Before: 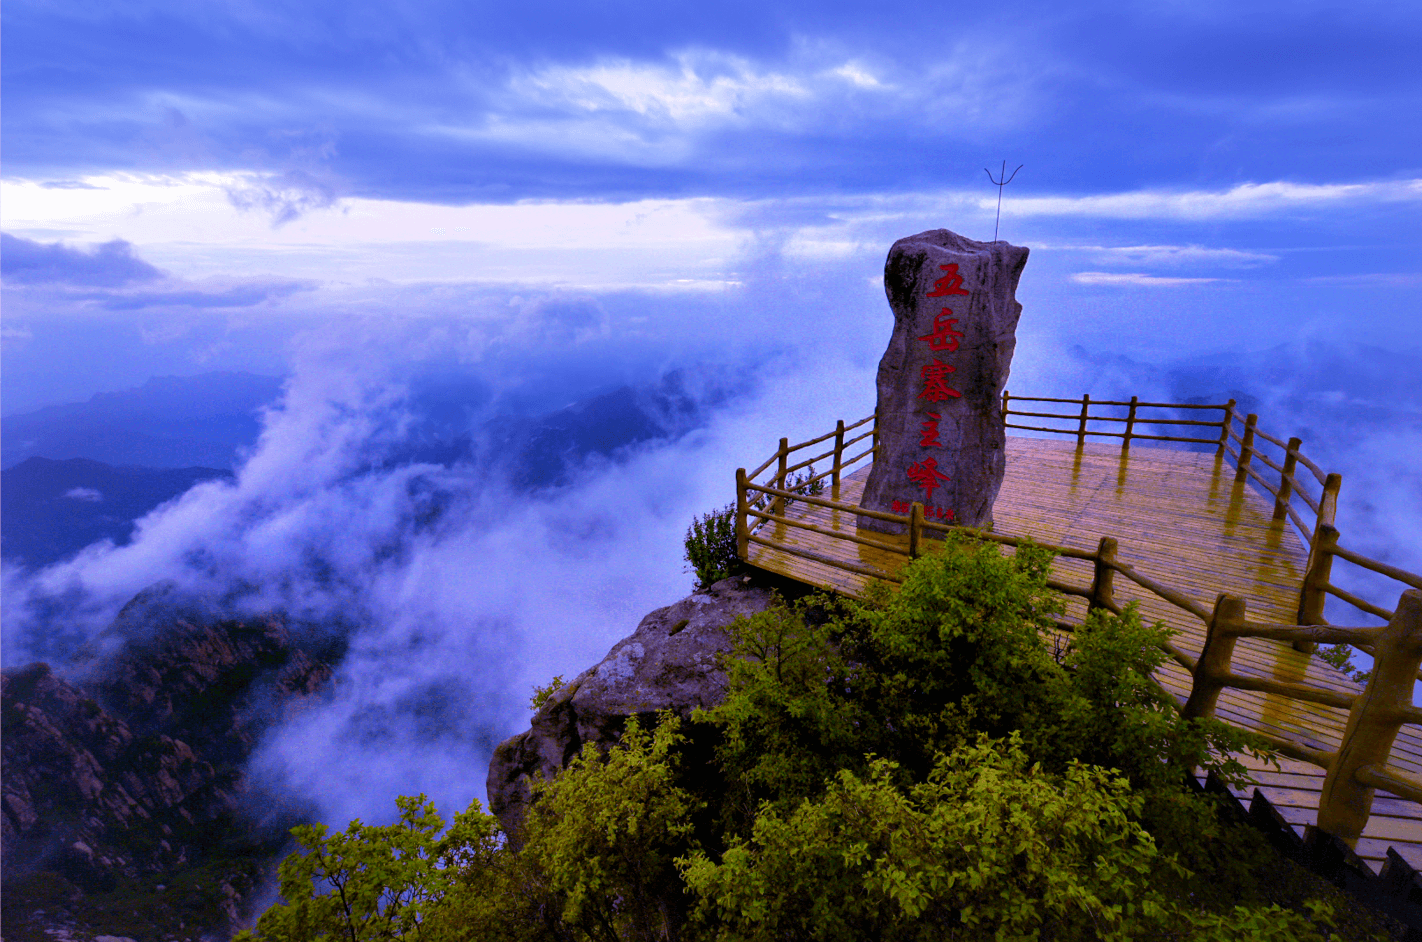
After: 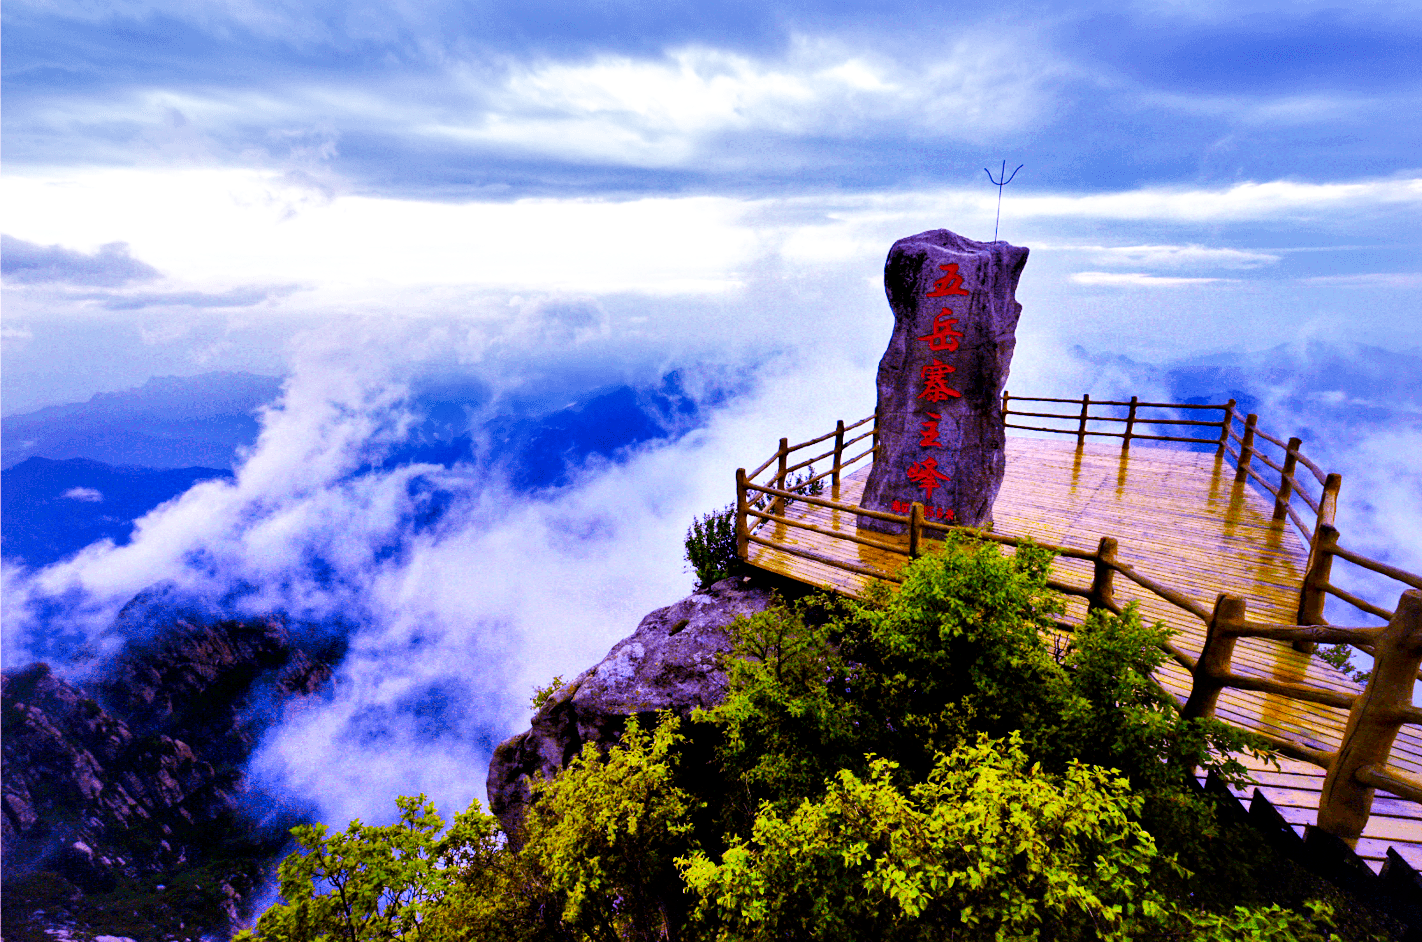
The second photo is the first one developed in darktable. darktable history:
base curve: curves: ch0 [(0, 0) (0.007, 0.004) (0.027, 0.03) (0.046, 0.07) (0.207, 0.54) (0.442, 0.872) (0.673, 0.972) (1, 1)], preserve colors none
shadows and highlights: soften with gaussian
local contrast: highlights 100%, shadows 100%, detail 120%, midtone range 0.2
exposure: black level correction 0.001, compensate highlight preservation false
